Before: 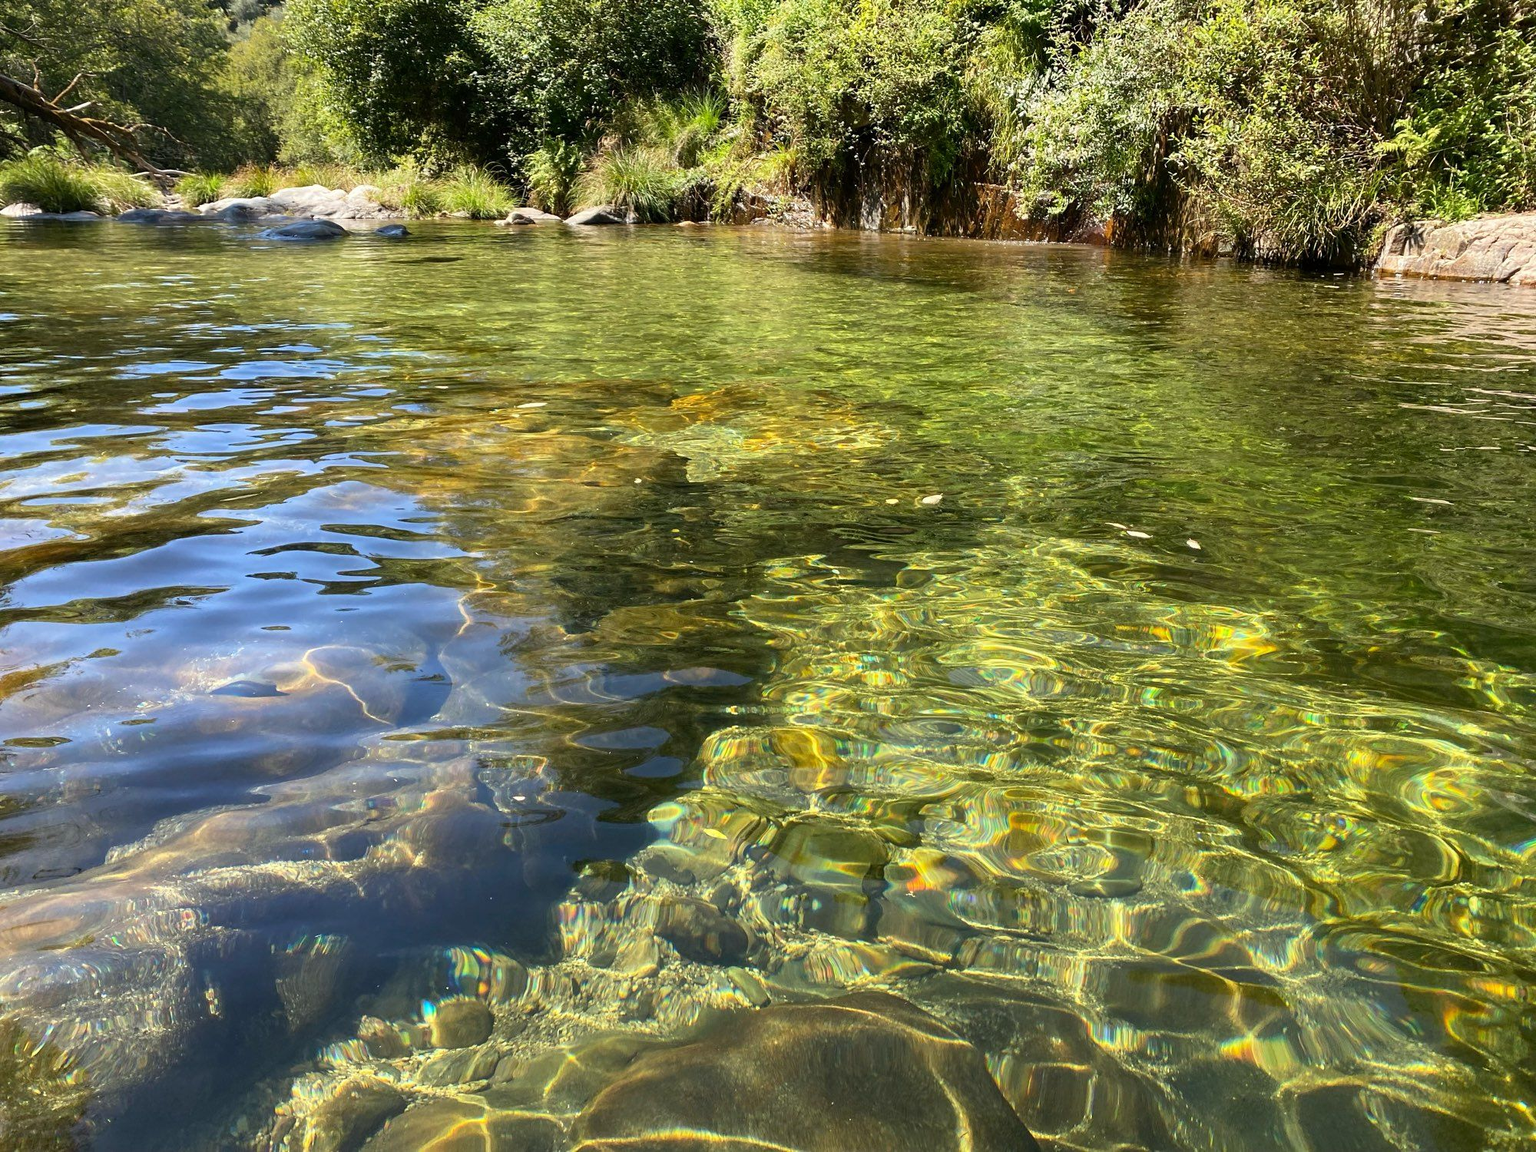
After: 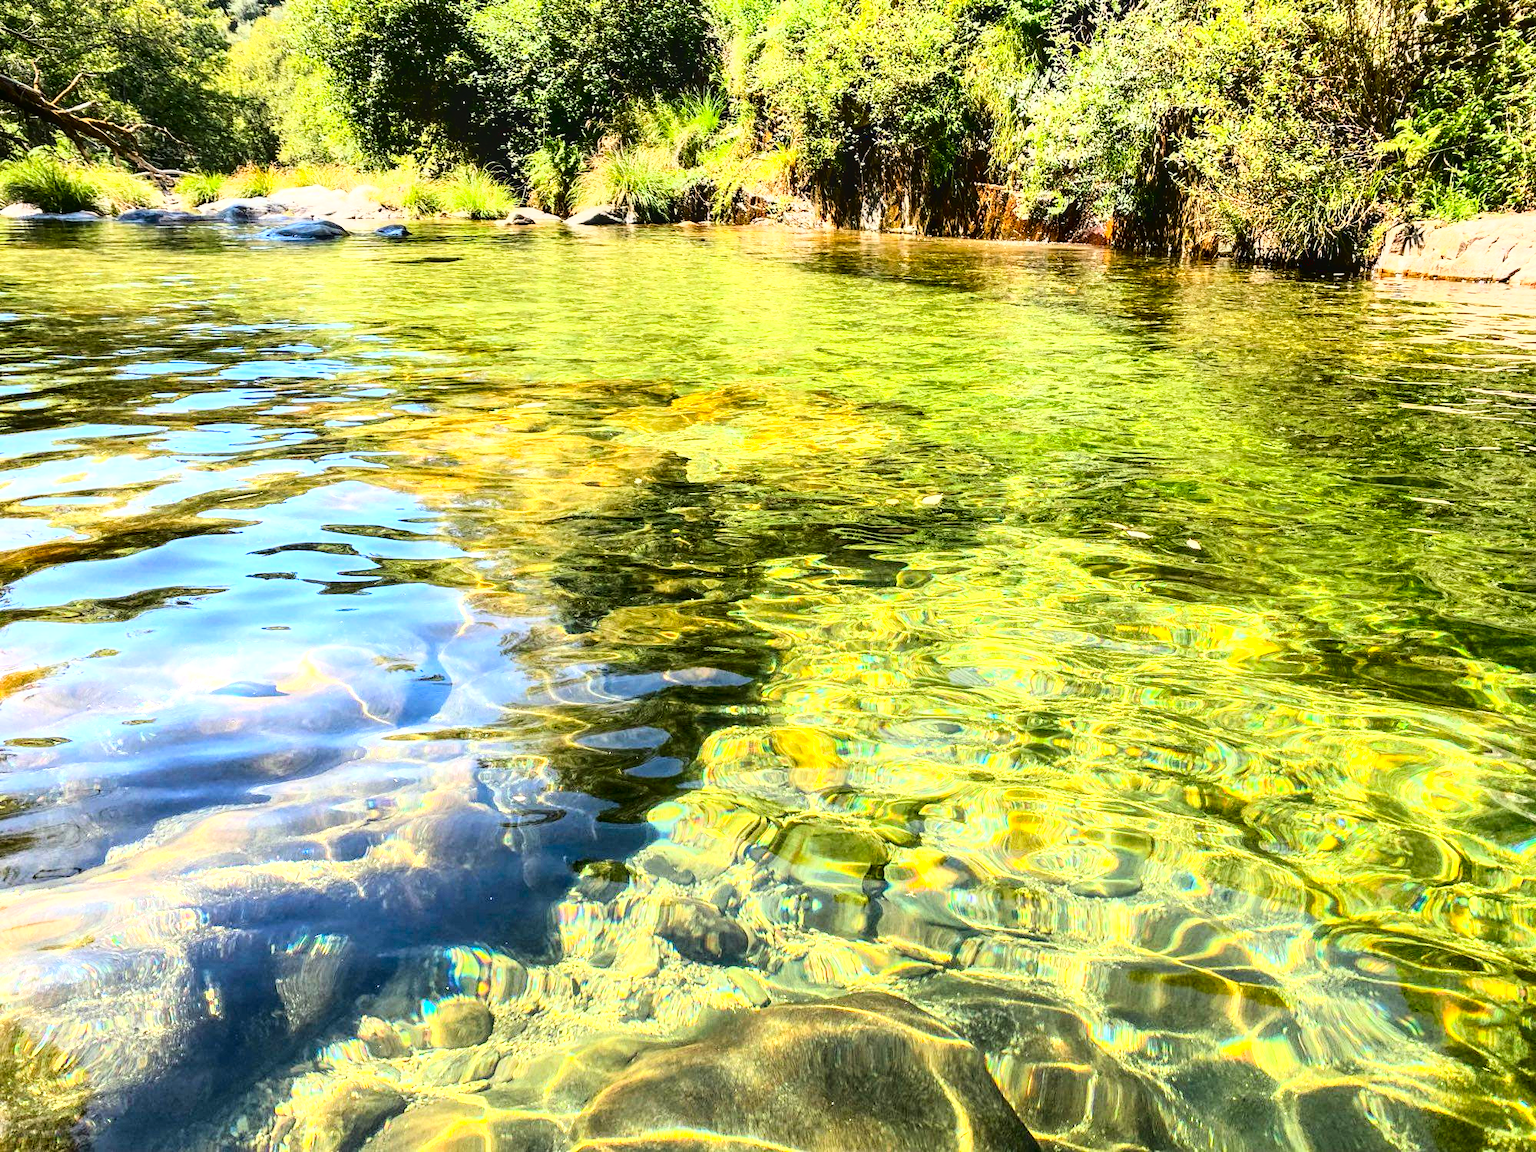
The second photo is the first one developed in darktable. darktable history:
local contrast: on, module defaults
exposure: exposure 0.671 EV, compensate exposure bias true, compensate highlight preservation false
contrast brightness saturation: contrast 0.102, brightness -0.264, saturation 0.144
base curve: curves: ch0 [(0, 0.003) (0.001, 0.002) (0.006, 0.004) (0.02, 0.022) (0.048, 0.086) (0.094, 0.234) (0.162, 0.431) (0.258, 0.629) (0.385, 0.8) (0.548, 0.918) (0.751, 0.988) (1, 1)]
